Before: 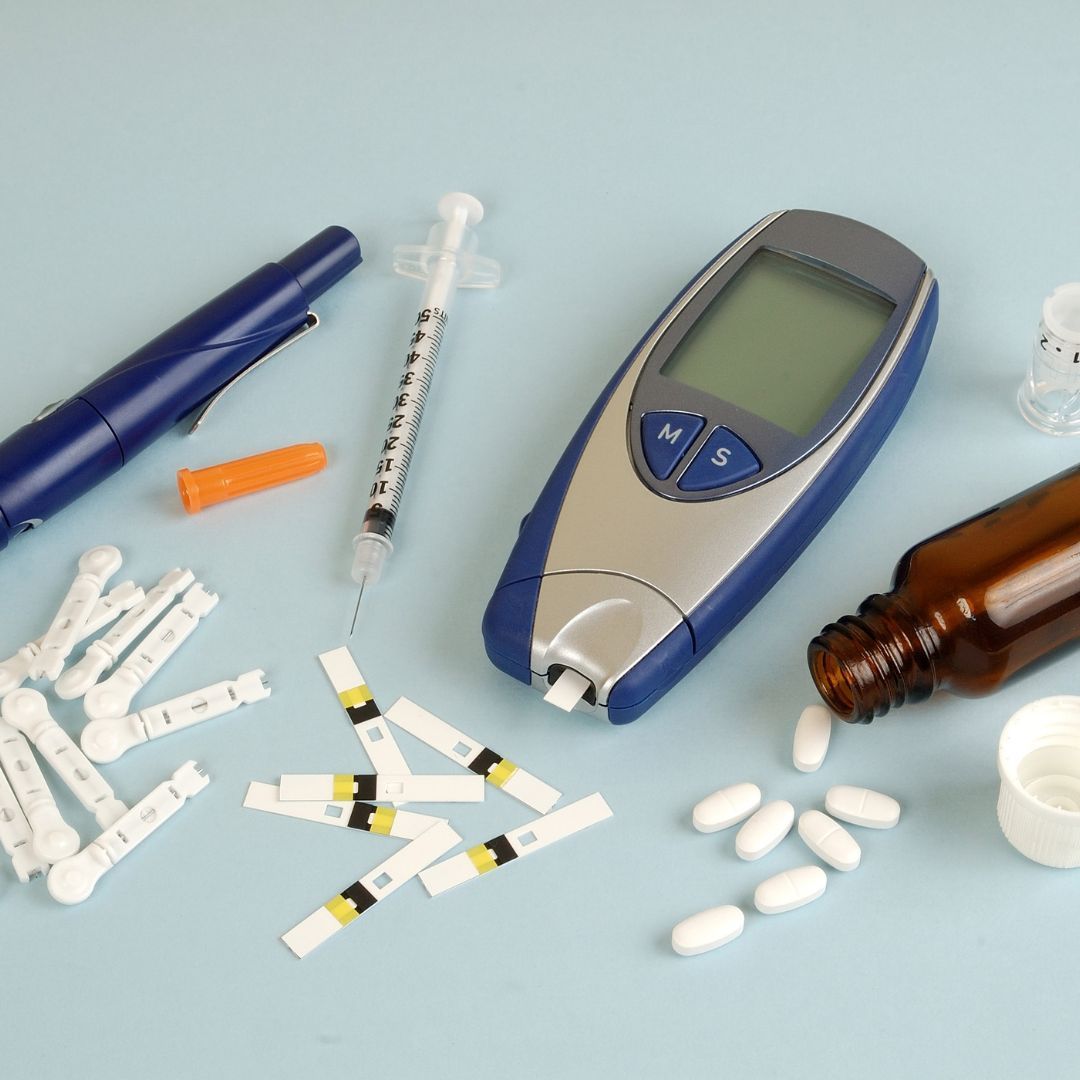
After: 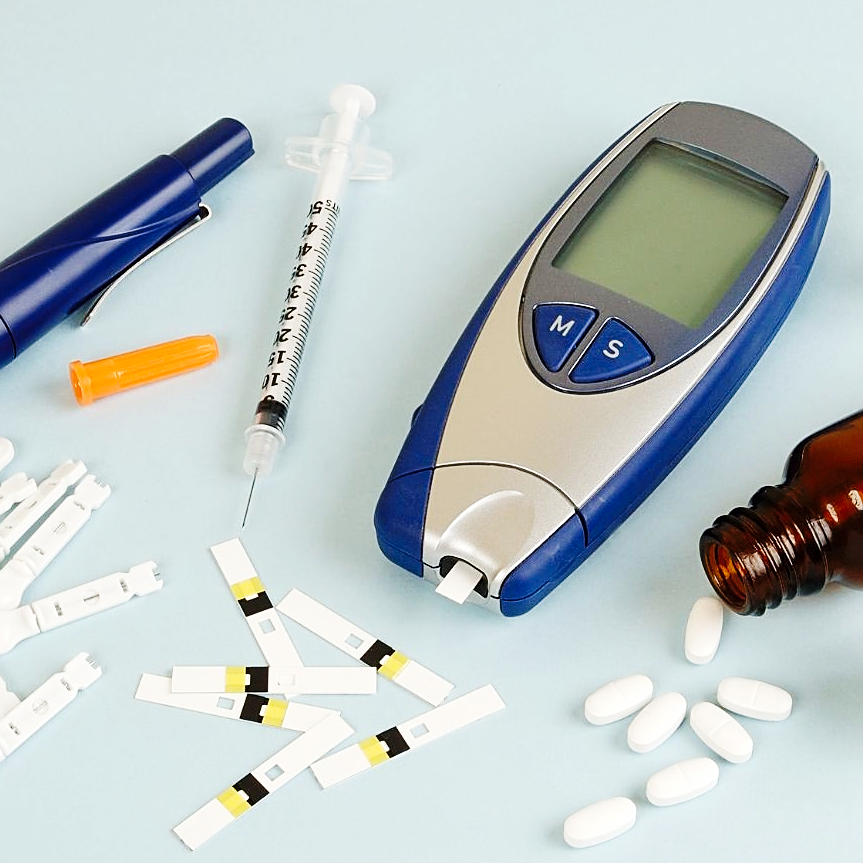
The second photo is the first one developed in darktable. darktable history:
crop and rotate: left 10.071%, top 10.071%, right 10.02%, bottom 10.02%
base curve: curves: ch0 [(0, 0) (0.036, 0.025) (0.121, 0.166) (0.206, 0.329) (0.605, 0.79) (1, 1)], preserve colors none
sharpen: on, module defaults
